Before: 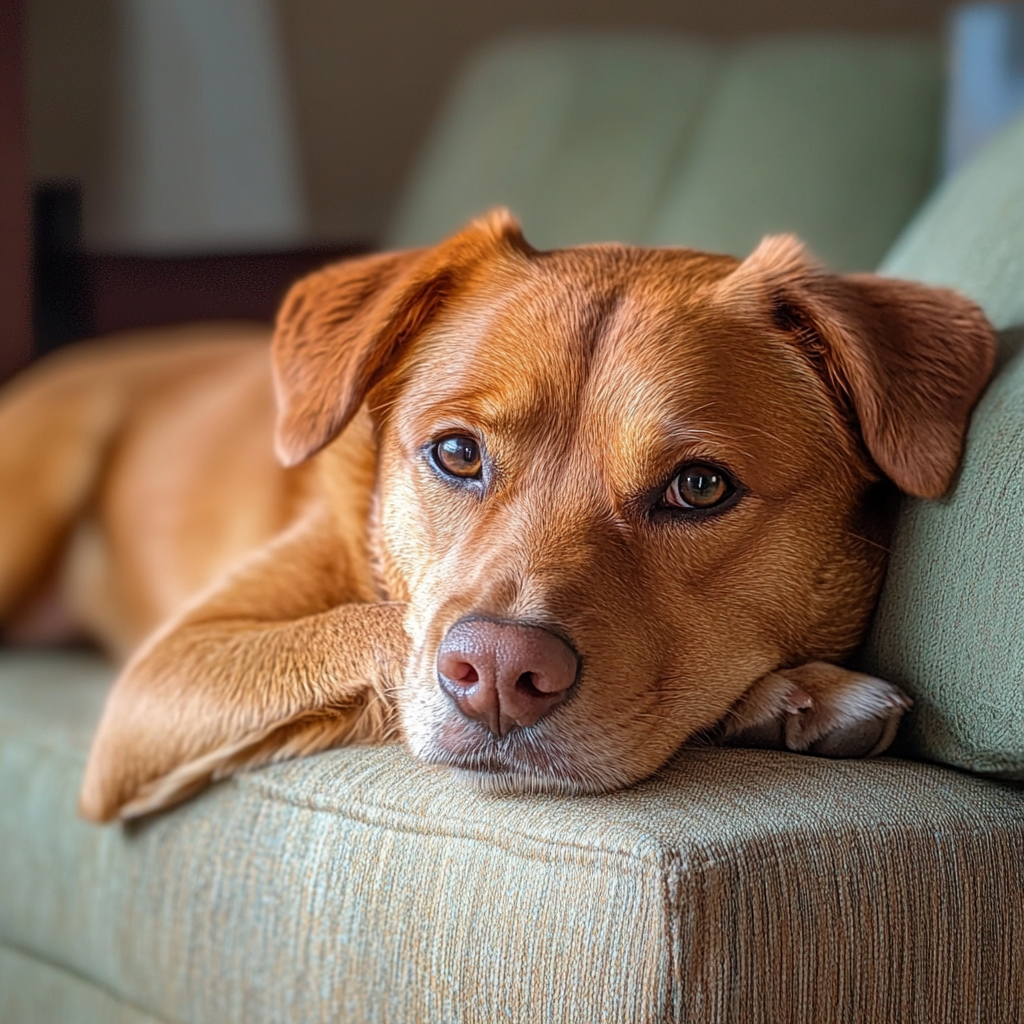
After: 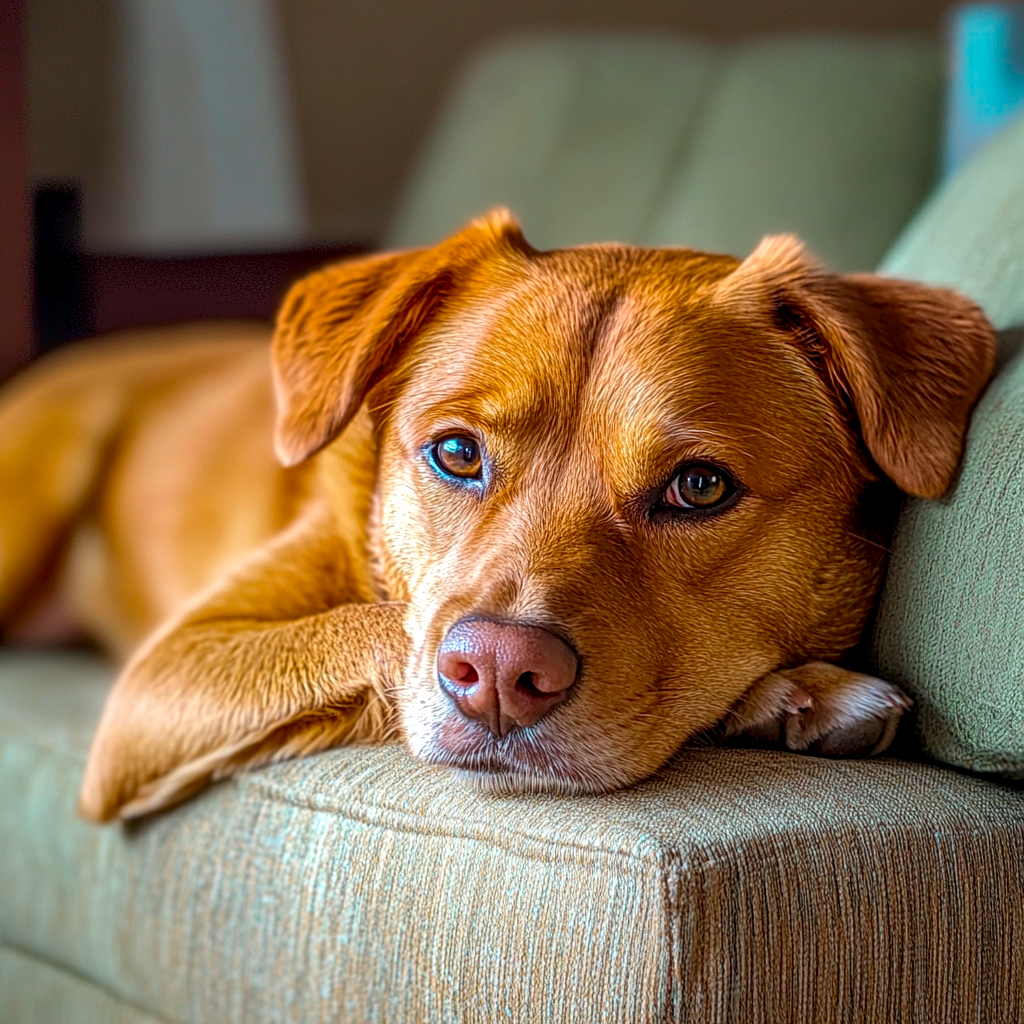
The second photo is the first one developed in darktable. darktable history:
color balance: output saturation 120%
color zones: curves: ch0 [(0.254, 0.492) (0.724, 0.62)]; ch1 [(0.25, 0.528) (0.719, 0.796)]; ch2 [(0, 0.472) (0.25, 0.5) (0.73, 0.184)]
contrast equalizer: octaves 7, y [[0.6 ×6], [0.55 ×6], [0 ×6], [0 ×6], [0 ×6]], mix 0.15
local contrast: on, module defaults
